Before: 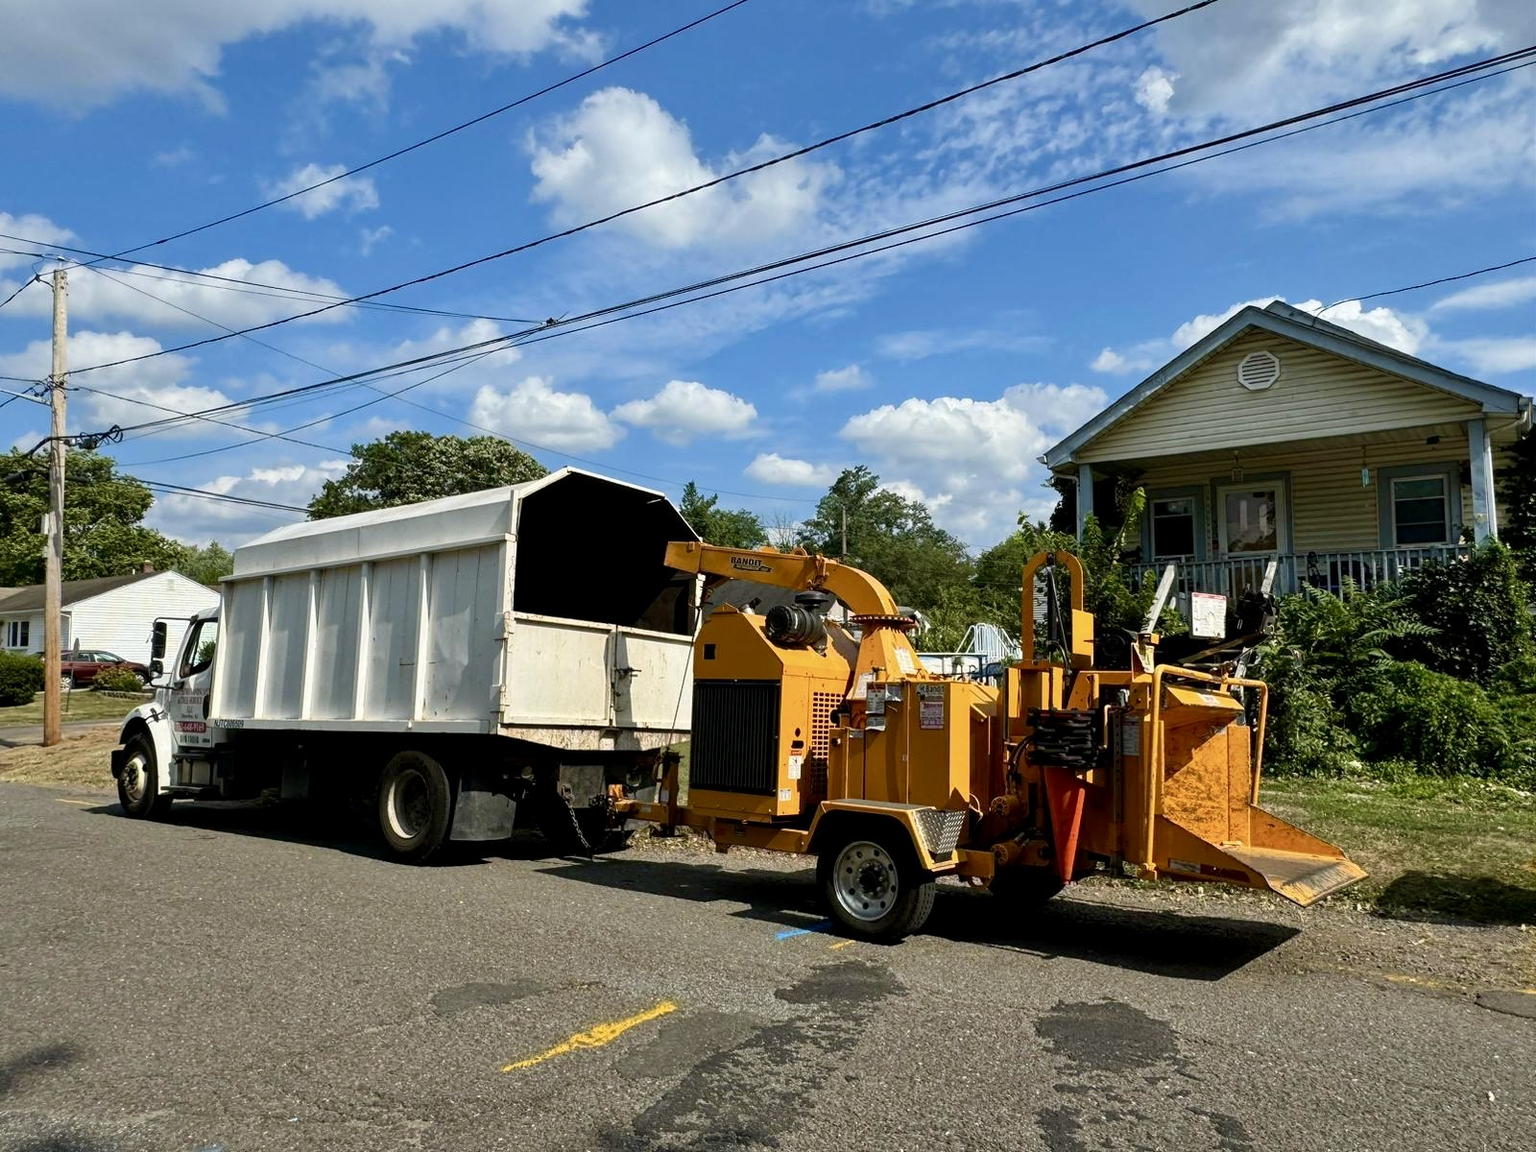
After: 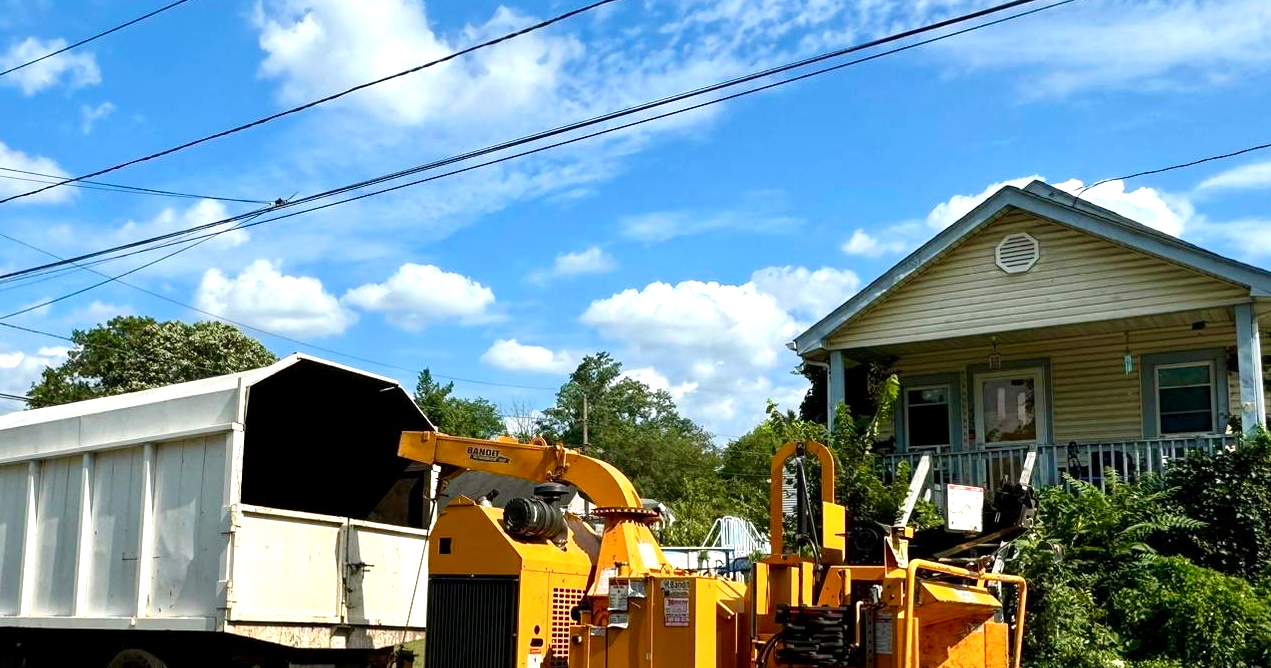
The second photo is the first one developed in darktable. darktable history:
crop: left 18.38%, top 11.092%, right 2.134%, bottom 33.217%
exposure: exposure 0.574 EV, compensate highlight preservation false
